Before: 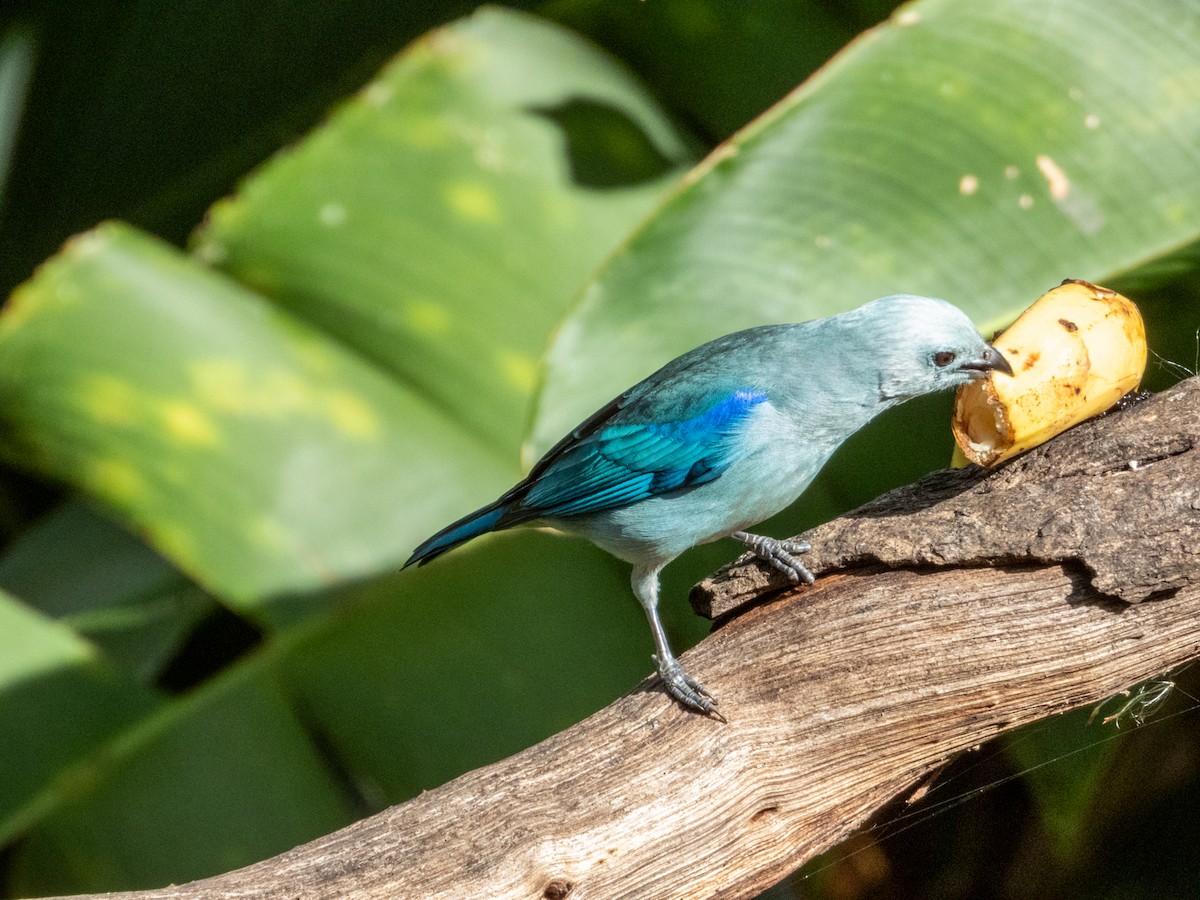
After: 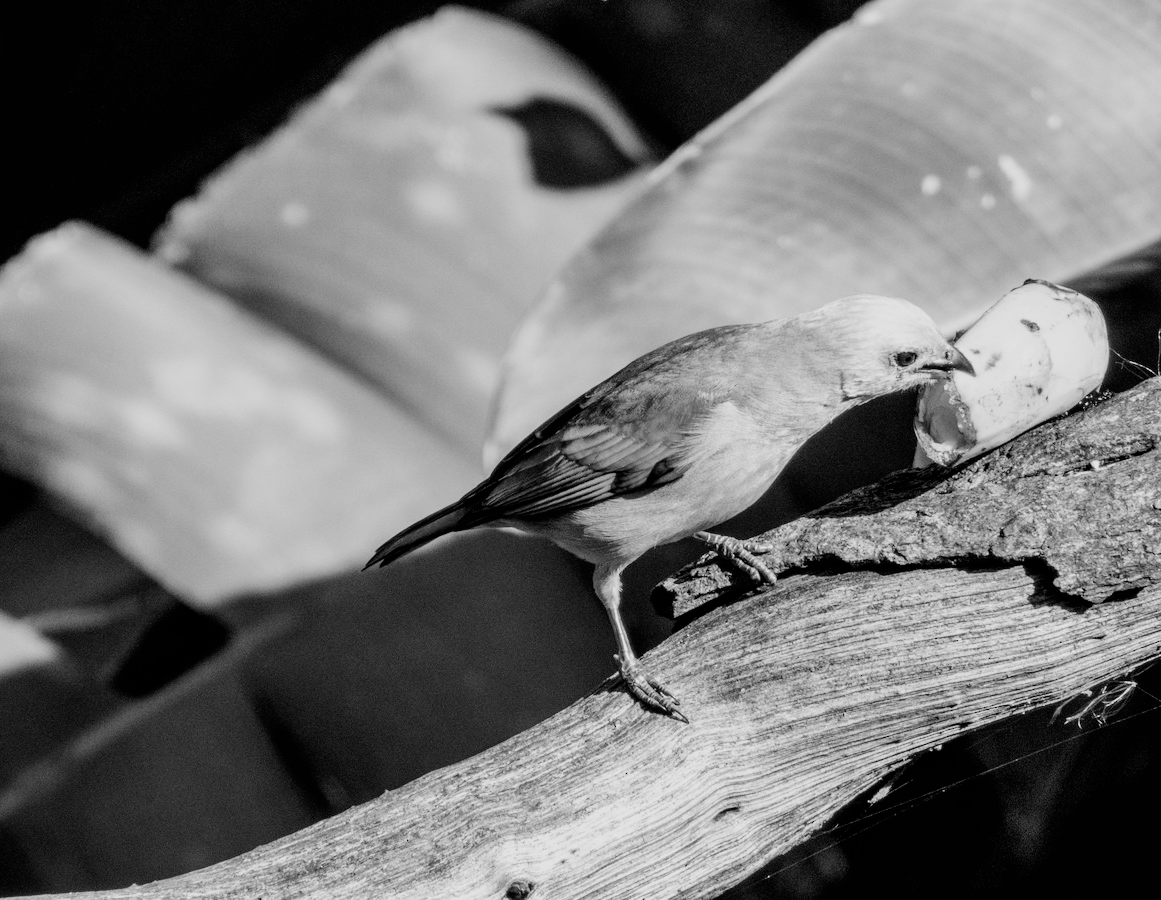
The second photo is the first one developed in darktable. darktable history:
crop and rotate: left 3.238%
monochrome: on, module defaults
filmic rgb: black relative exposure -5 EV, hardness 2.88, contrast 1.3, highlights saturation mix -30%
